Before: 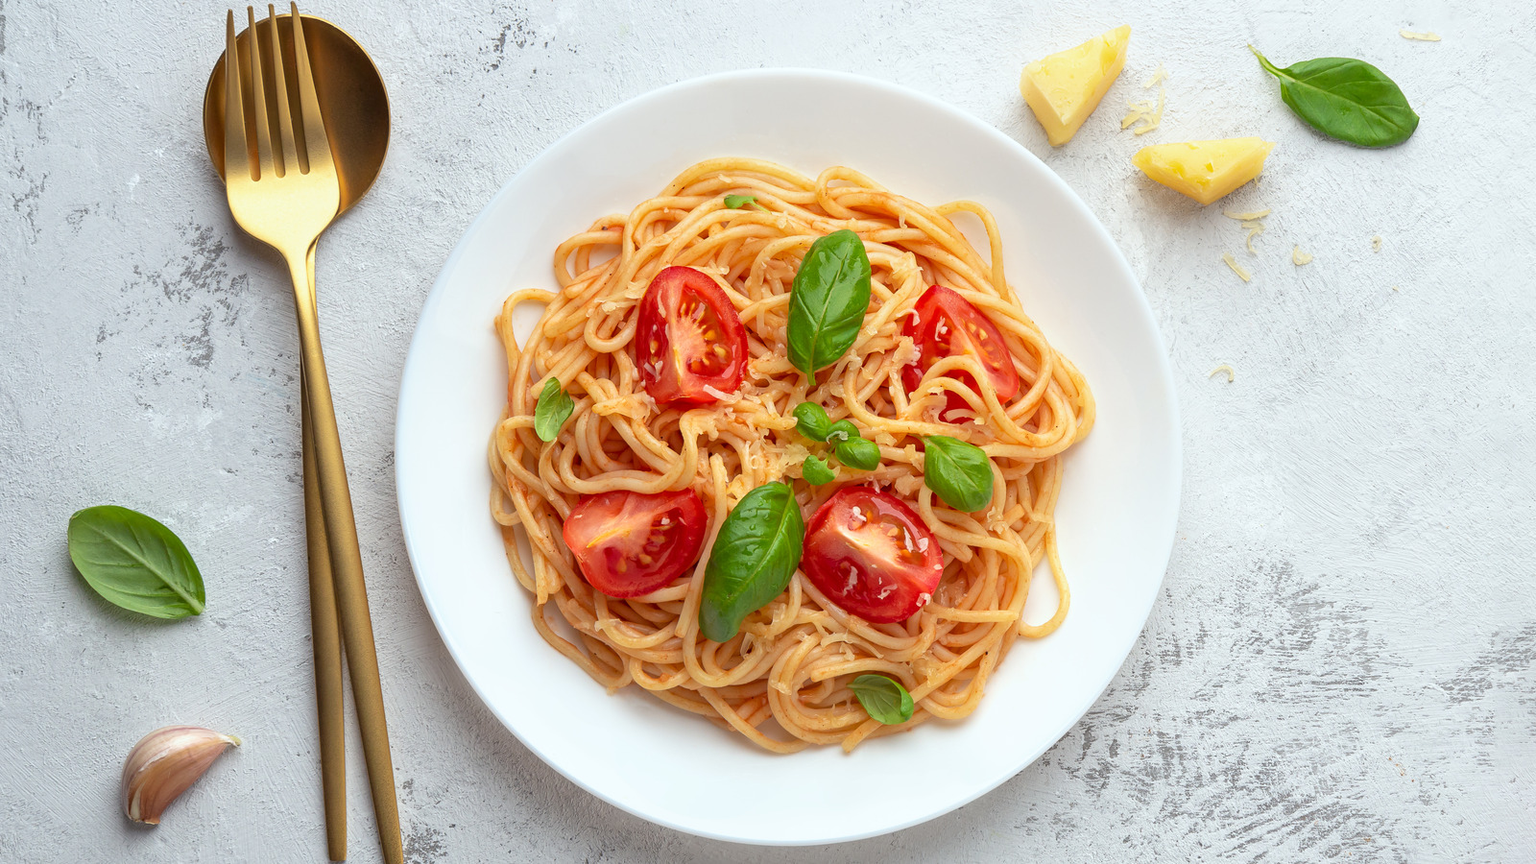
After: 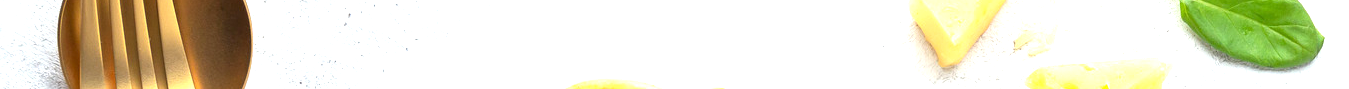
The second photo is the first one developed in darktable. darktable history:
exposure: exposure 0.943 EV, compensate highlight preservation false
crop and rotate: left 9.644%, top 9.491%, right 6.021%, bottom 80.509%
